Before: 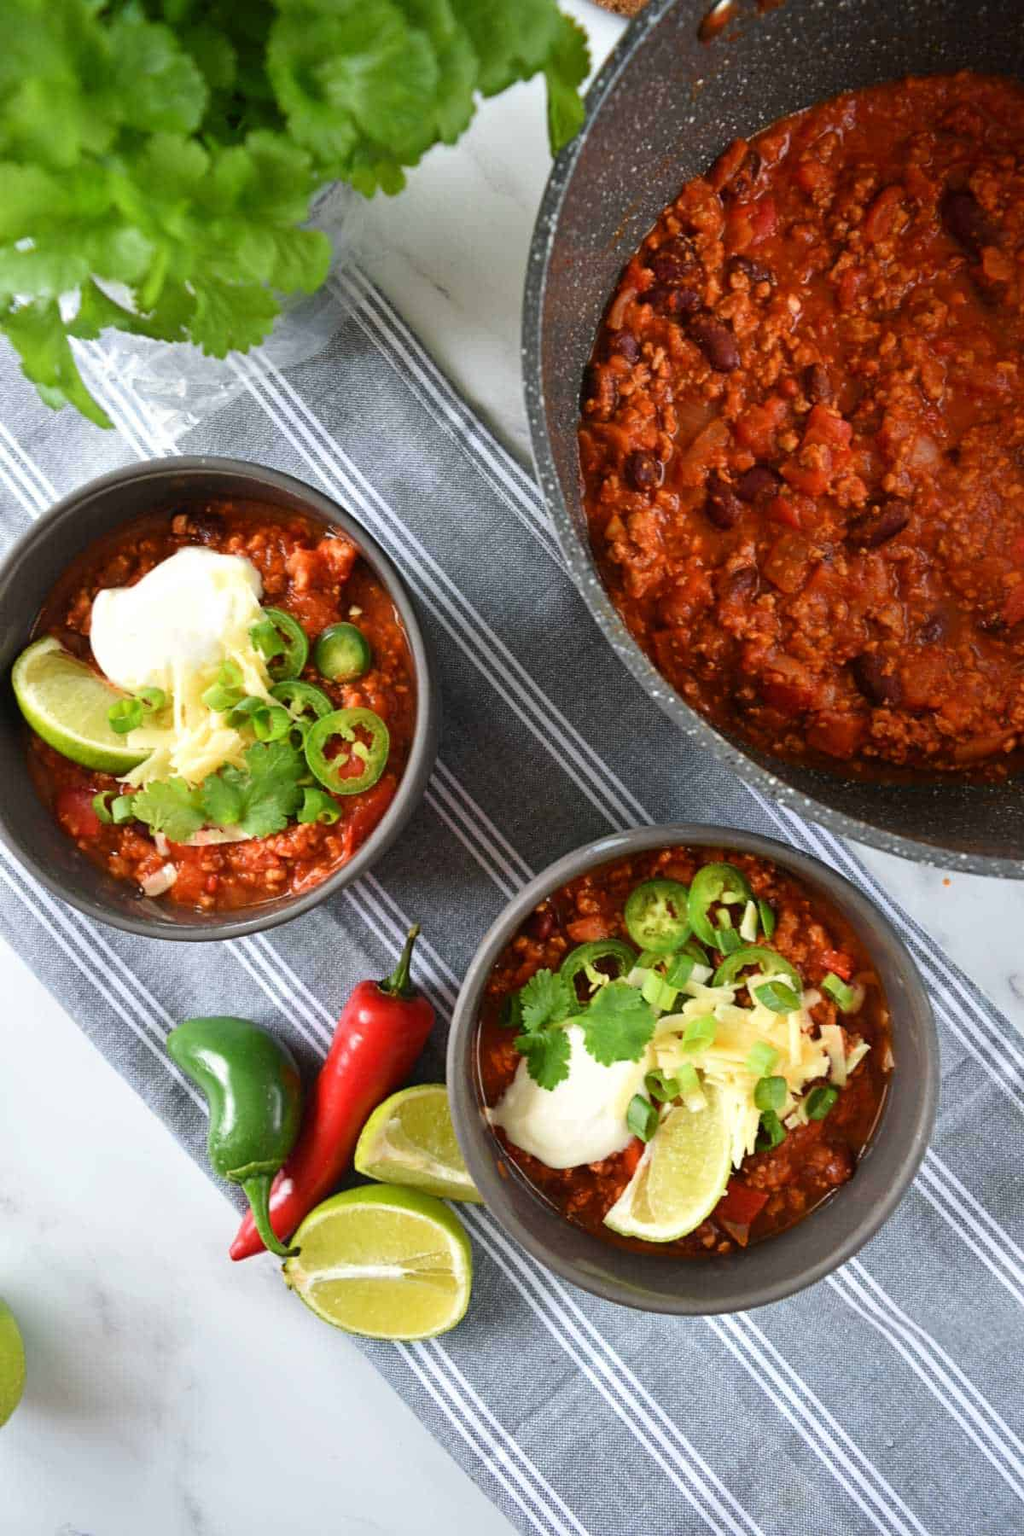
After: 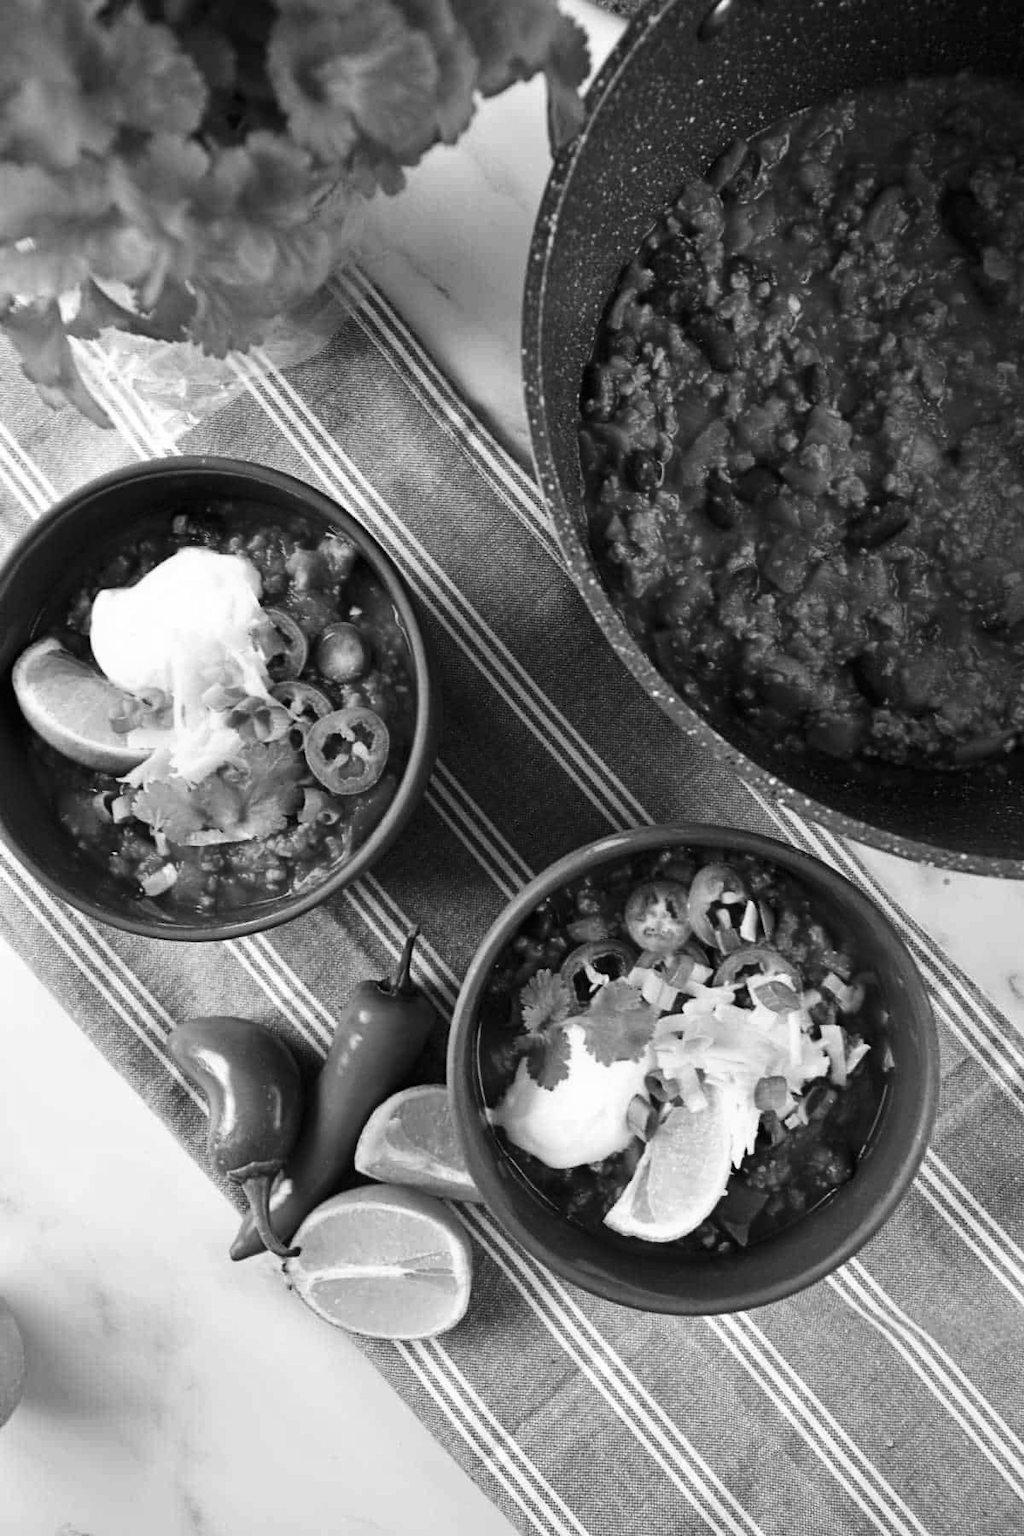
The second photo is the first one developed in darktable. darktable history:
contrast brightness saturation: contrast 0.12, brightness -0.12, saturation 0.2
monochrome: on, module defaults
